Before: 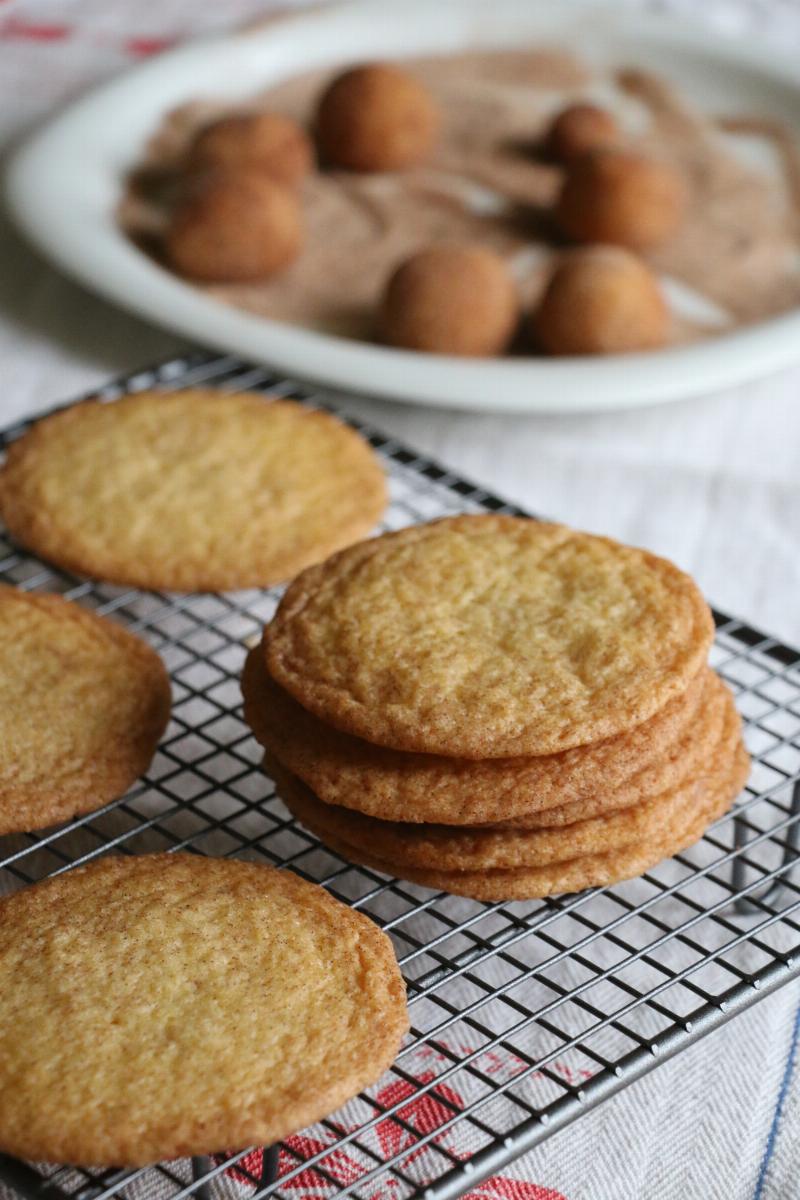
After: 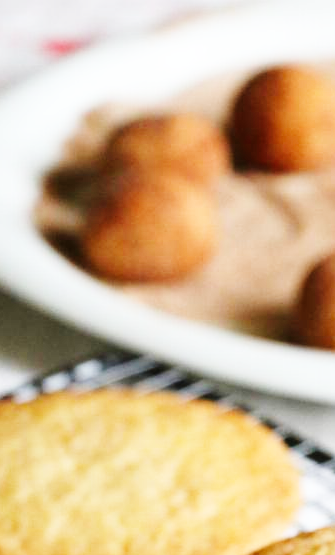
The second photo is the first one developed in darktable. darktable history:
crop and rotate: left 10.817%, top 0.062%, right 47.194%, bottom 53.626%
base curve: curves: ch0 [(0, 0.003) (0.001, 0.002) (0.006, 0.004) (0.02, 0.022) (0.048, 0.086) (0.094, 0.234) (0.162, 0.431) (0.258, 0.629) (0.385, 0.8) (0.548, 0.918) (0.751, 0.988) (1, 1)], preserve colors none
